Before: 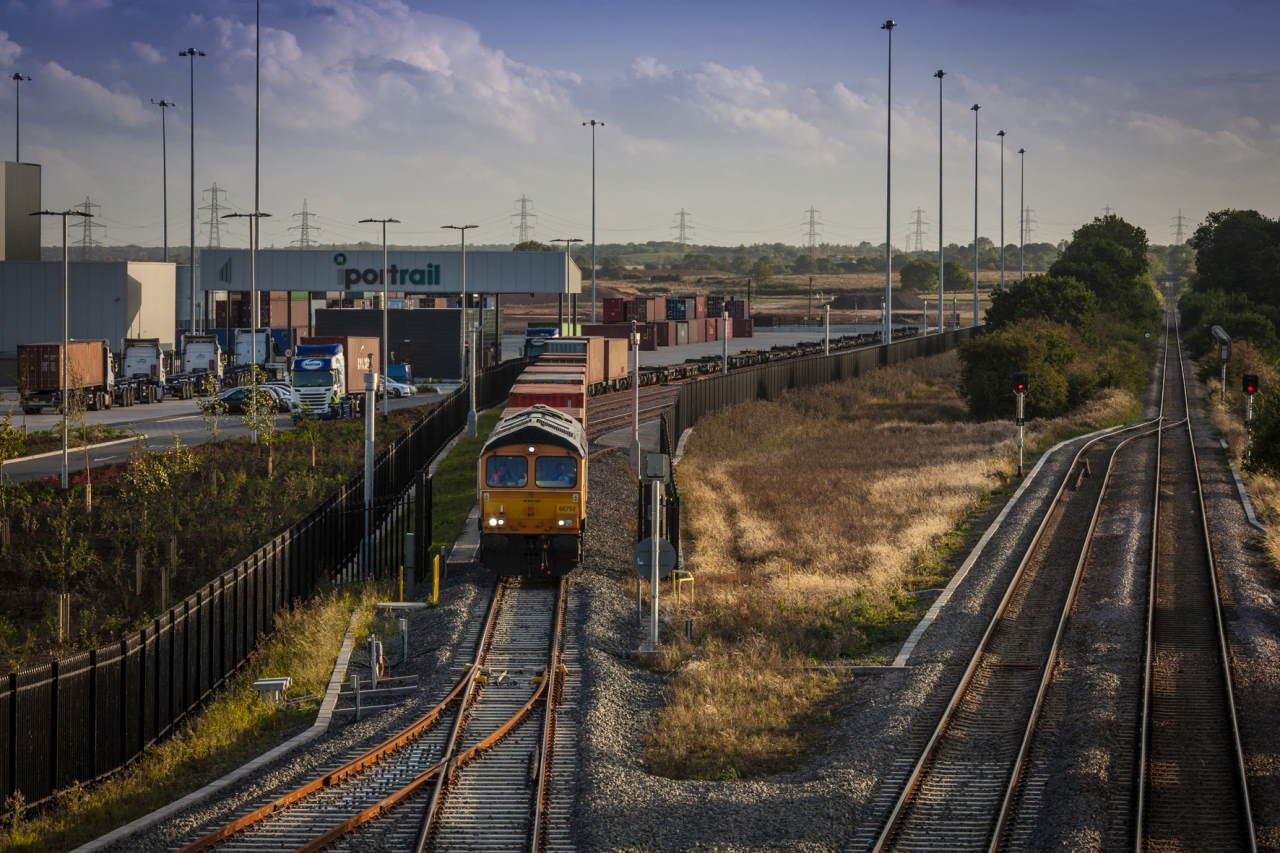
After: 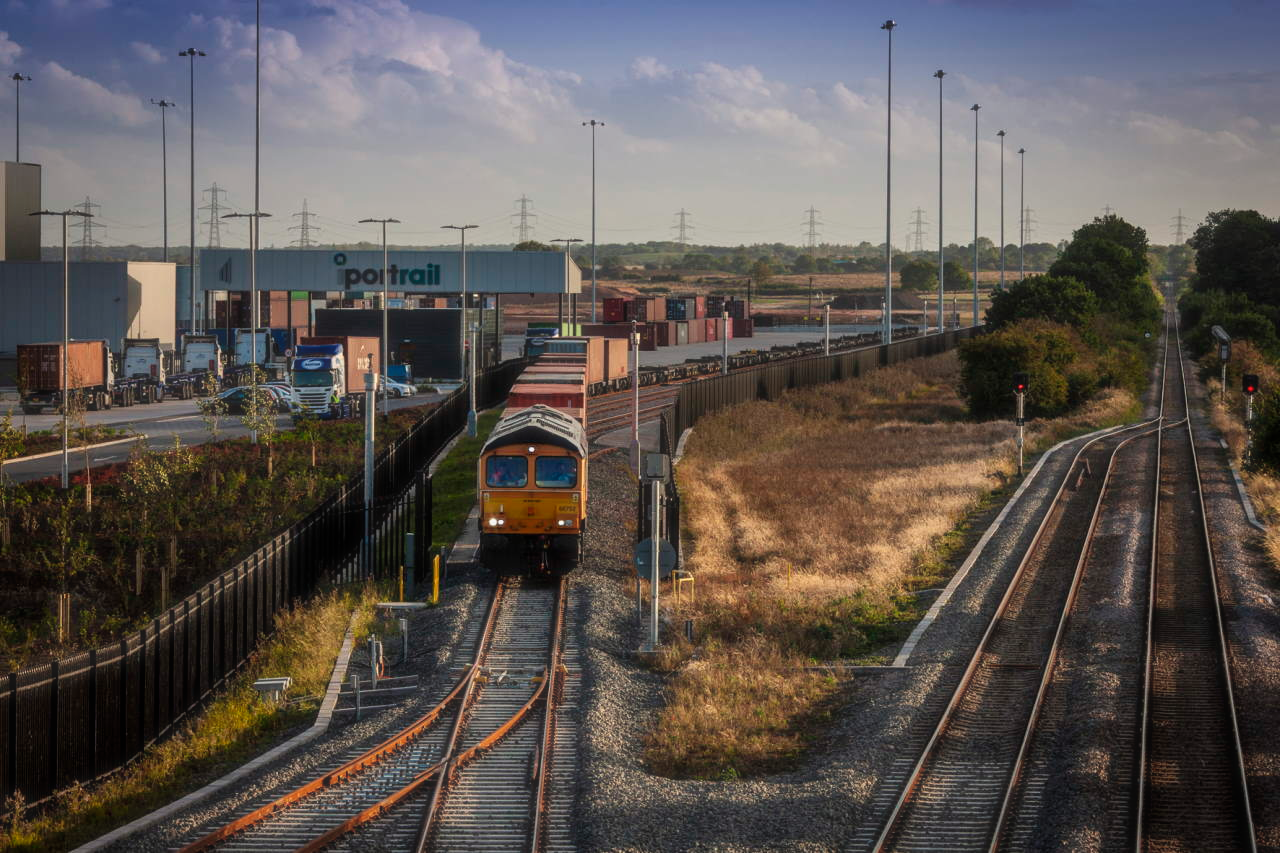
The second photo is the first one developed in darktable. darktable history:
haze removal: strength -0.114, adaptive false
